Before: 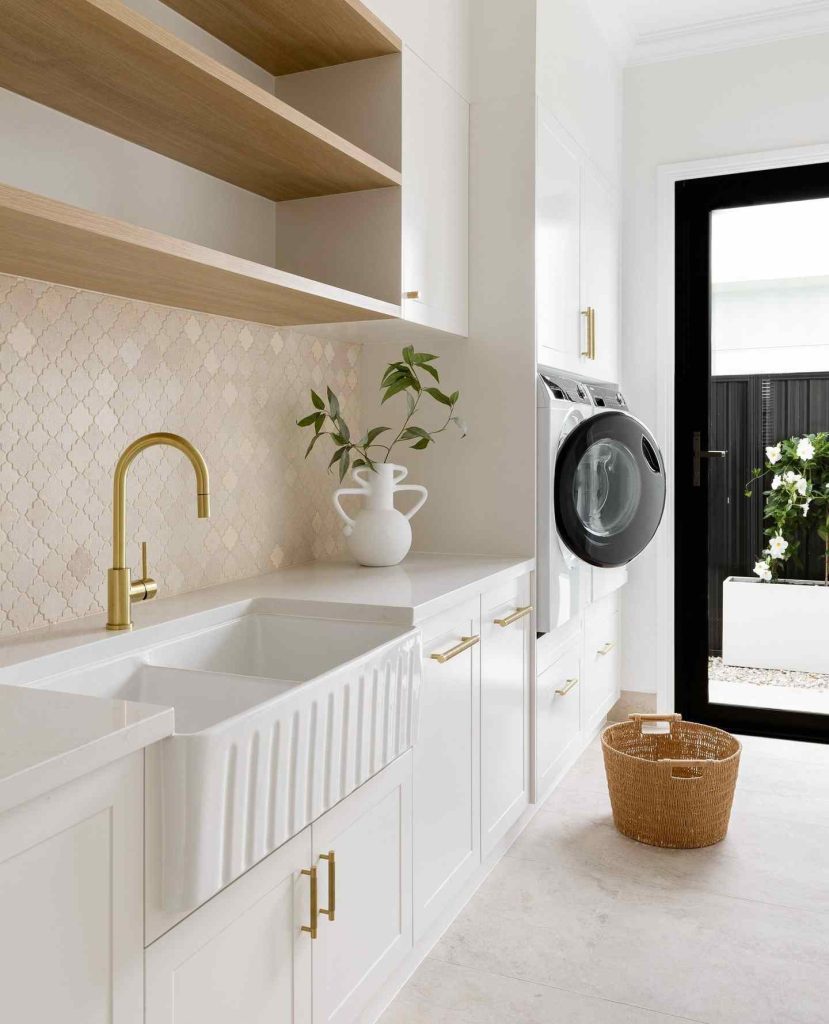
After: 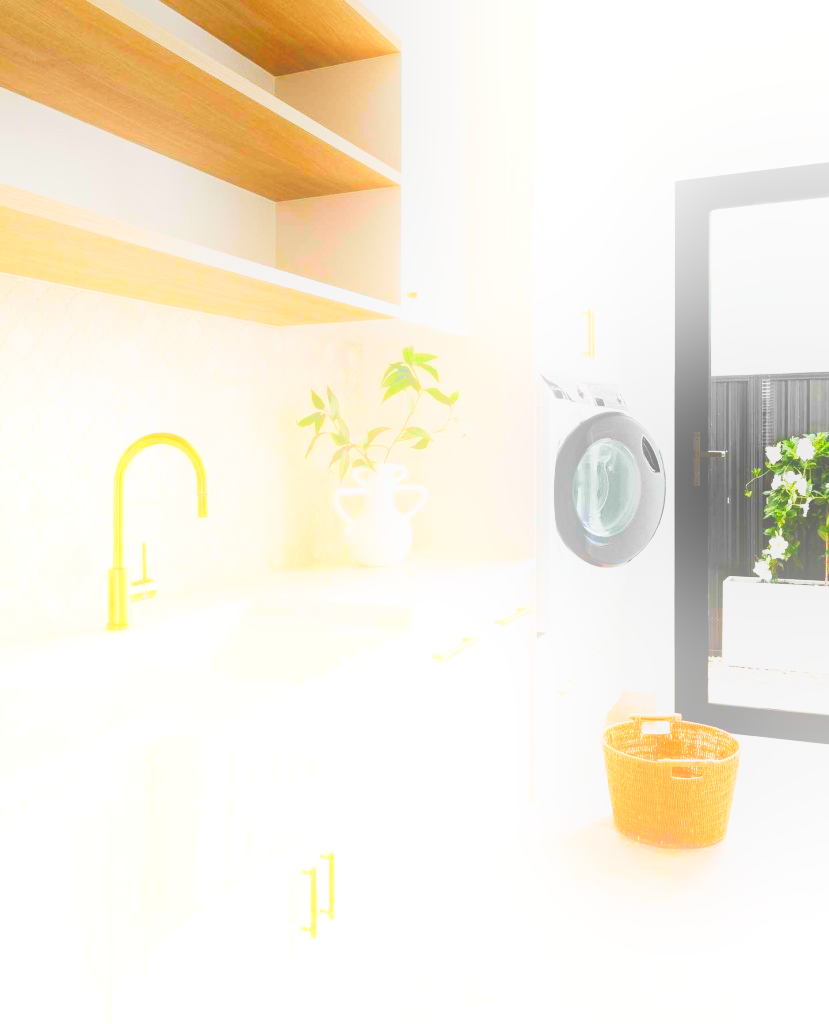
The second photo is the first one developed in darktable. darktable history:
bloom: on, module defaults
contrast brightness saturation: contrast -0.19, saturation 0.19
base curve: curves: ch0 [(0, 0) (0.007, 0.004) (0.027, 0.03) (0.046, 0.07) (0.207, 0.54) (0.442, 0.872) (0.673, 0.972) (1, 1)], preserve colors none
